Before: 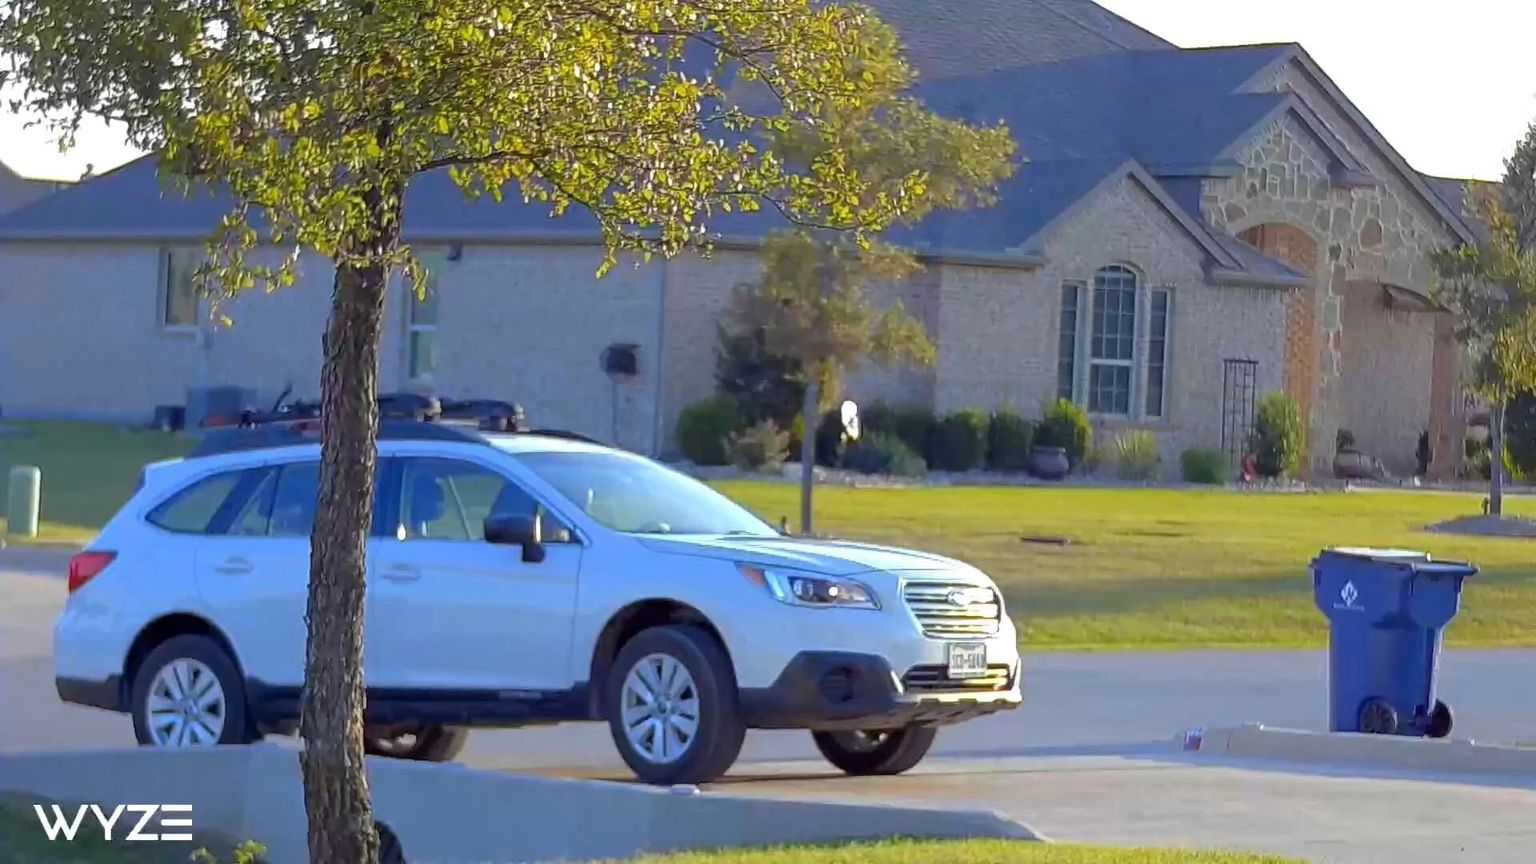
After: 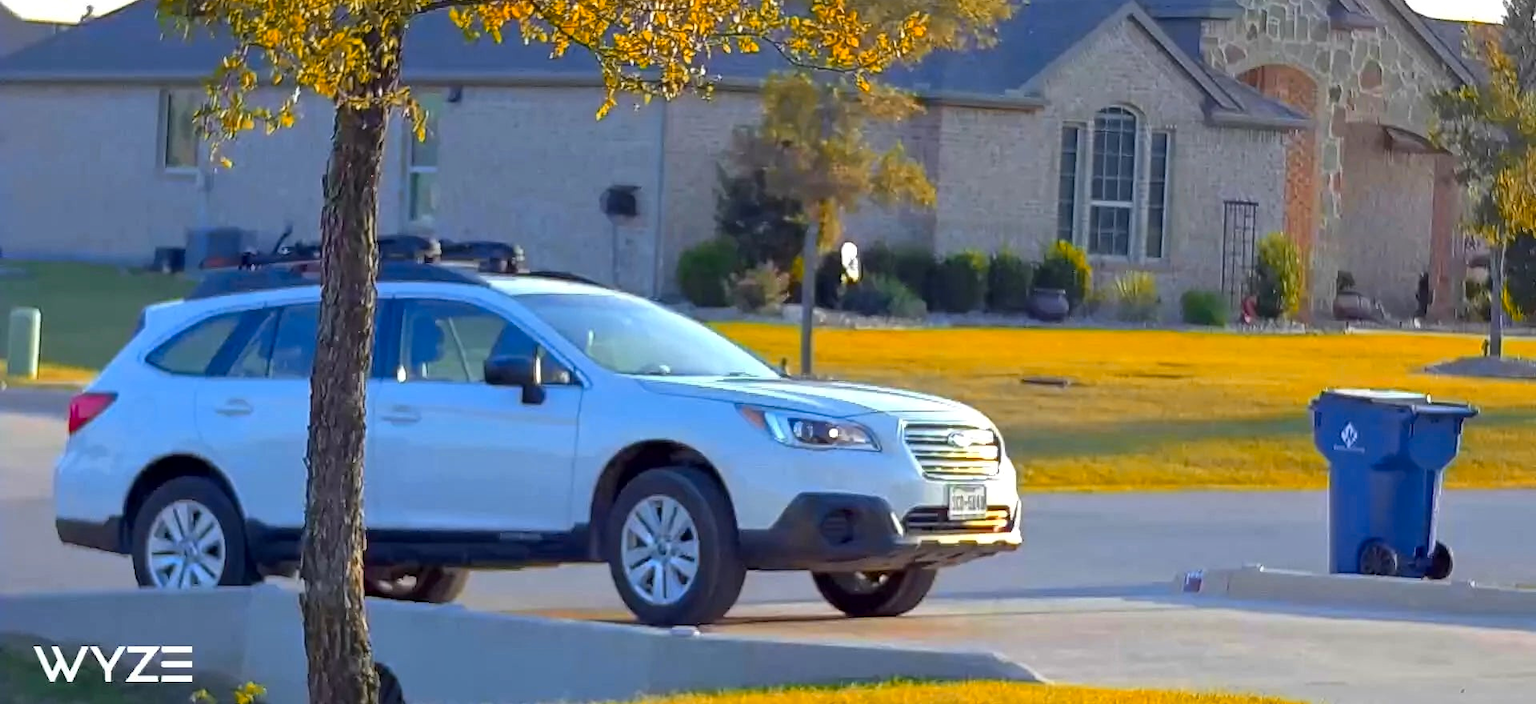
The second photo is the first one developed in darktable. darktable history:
crop and rotate: top 18.507%
color zones: curves: ch1 [(0.24, 0.629) (0.75, 0.5)]; ch2 [(0.255, 0.454) (0.745, 0.491)], mix 102.12%
local contrast: mode bilateral grid, contrast 20, coarseness 50, detail 120%, midtone range 0.2
